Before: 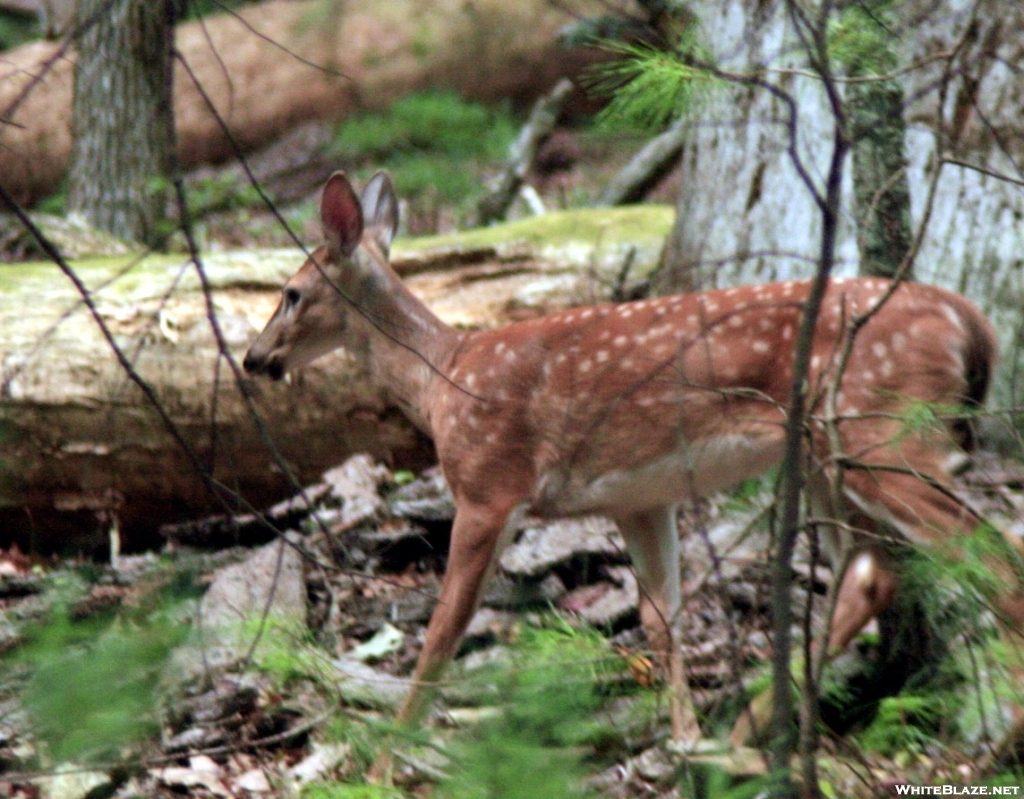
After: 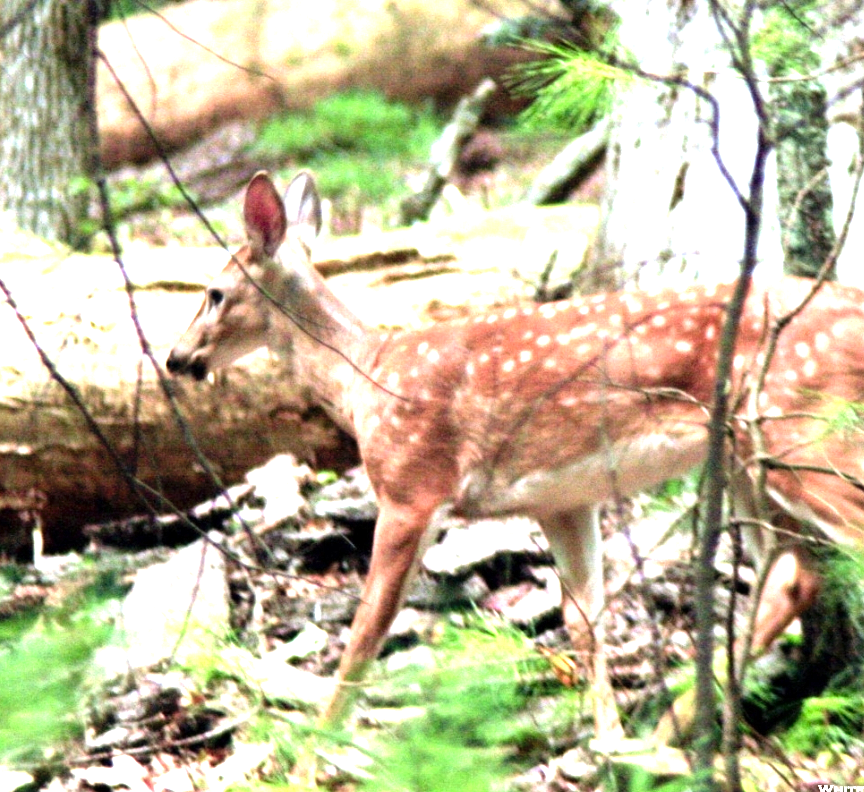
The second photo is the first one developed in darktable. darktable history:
crop: left 7.598%, right 7.873%
levels: levels [0, 0.281, 0.562]
